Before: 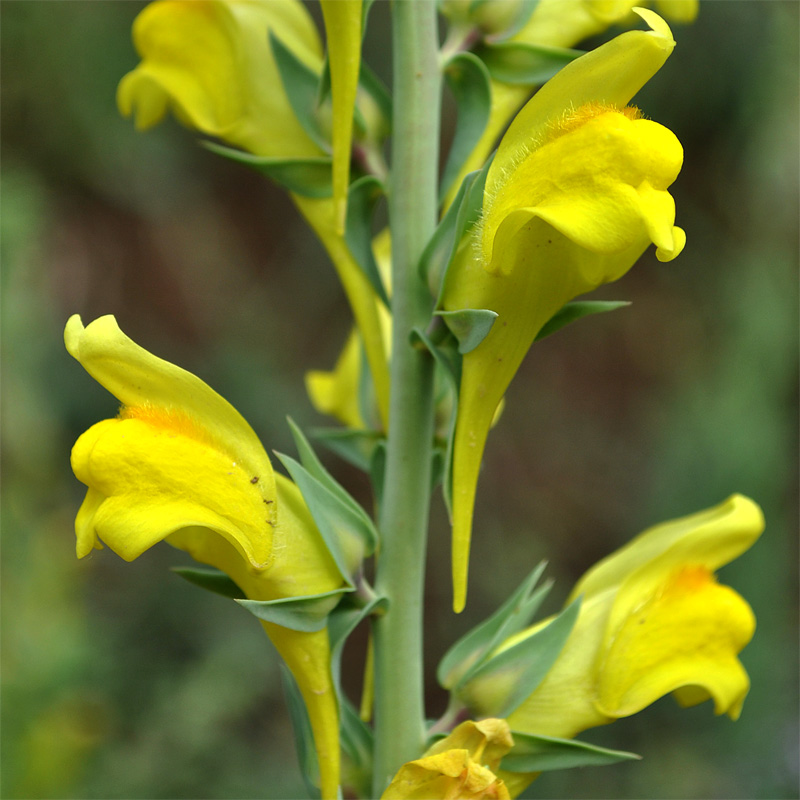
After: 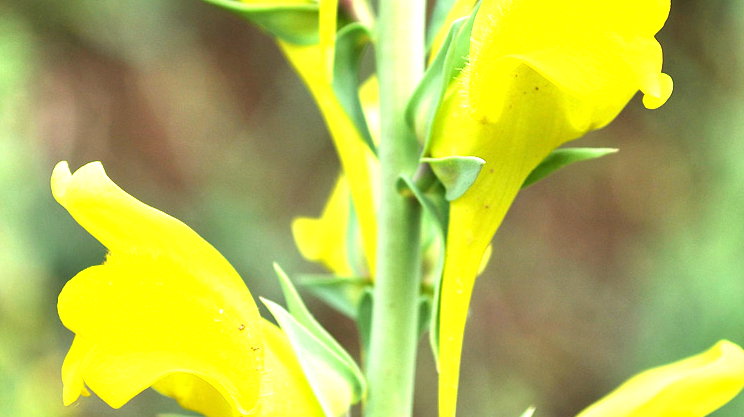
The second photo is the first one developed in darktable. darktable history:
crop: left 1.744%, top 19.225%, right 5.069%, bottom 28.357%
exposure: exposure 2 EV, compensate exposure bias true, compensate highlight preservation false
